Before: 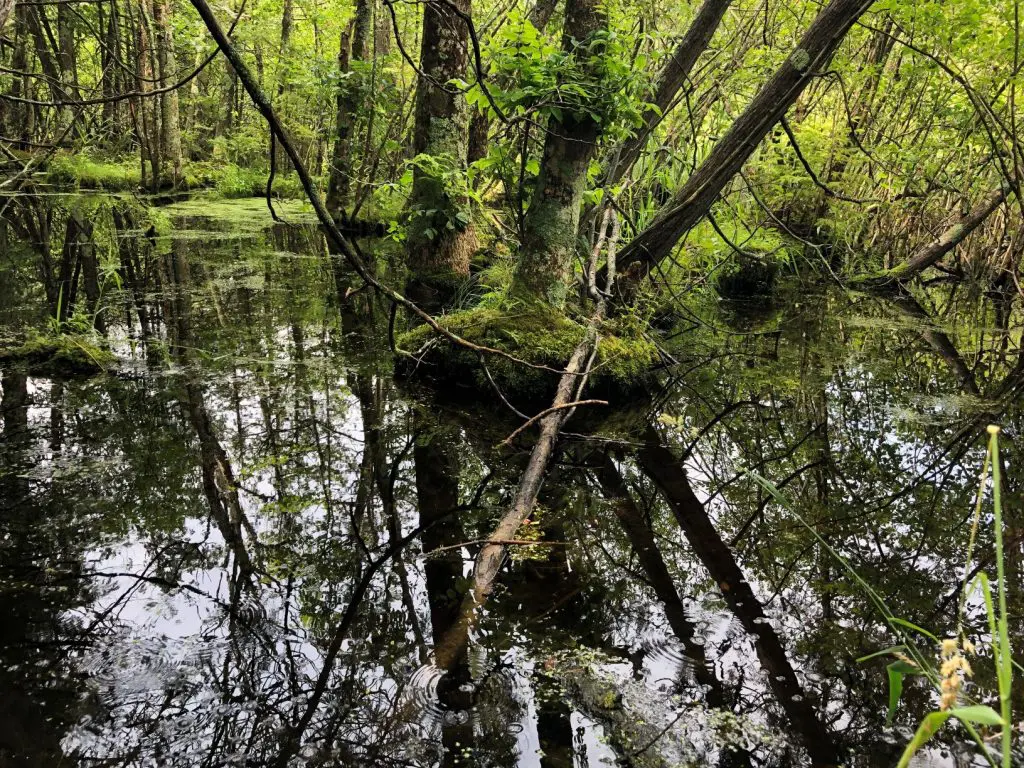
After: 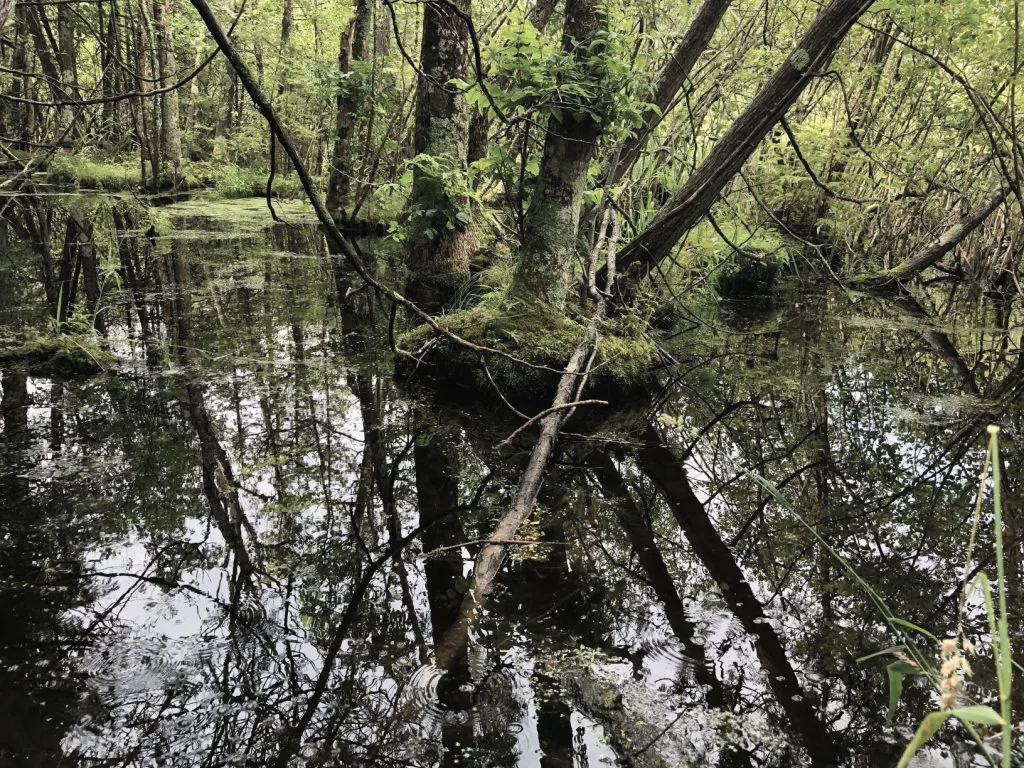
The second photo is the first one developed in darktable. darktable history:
contrast brightness saturation: contrast -0.043, saturation -0.419
levels: mode automatic, levels [0.036, 0.364, 0.827]
